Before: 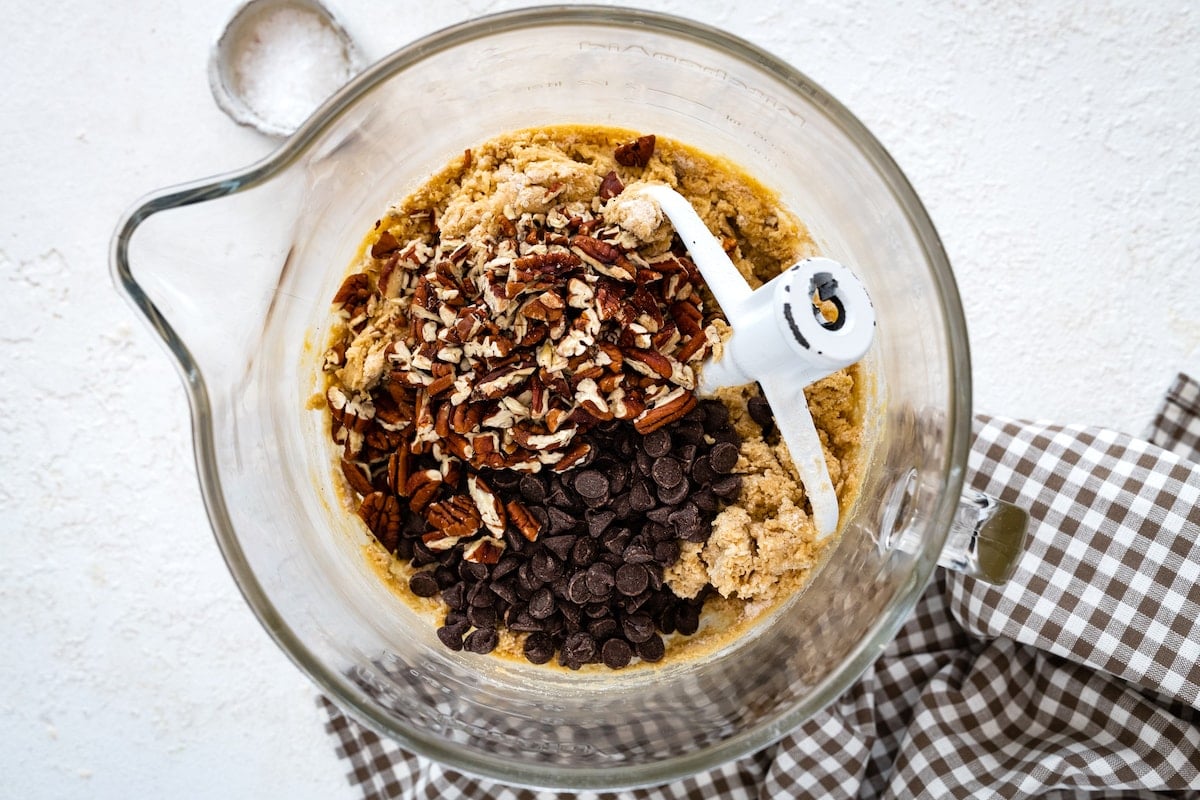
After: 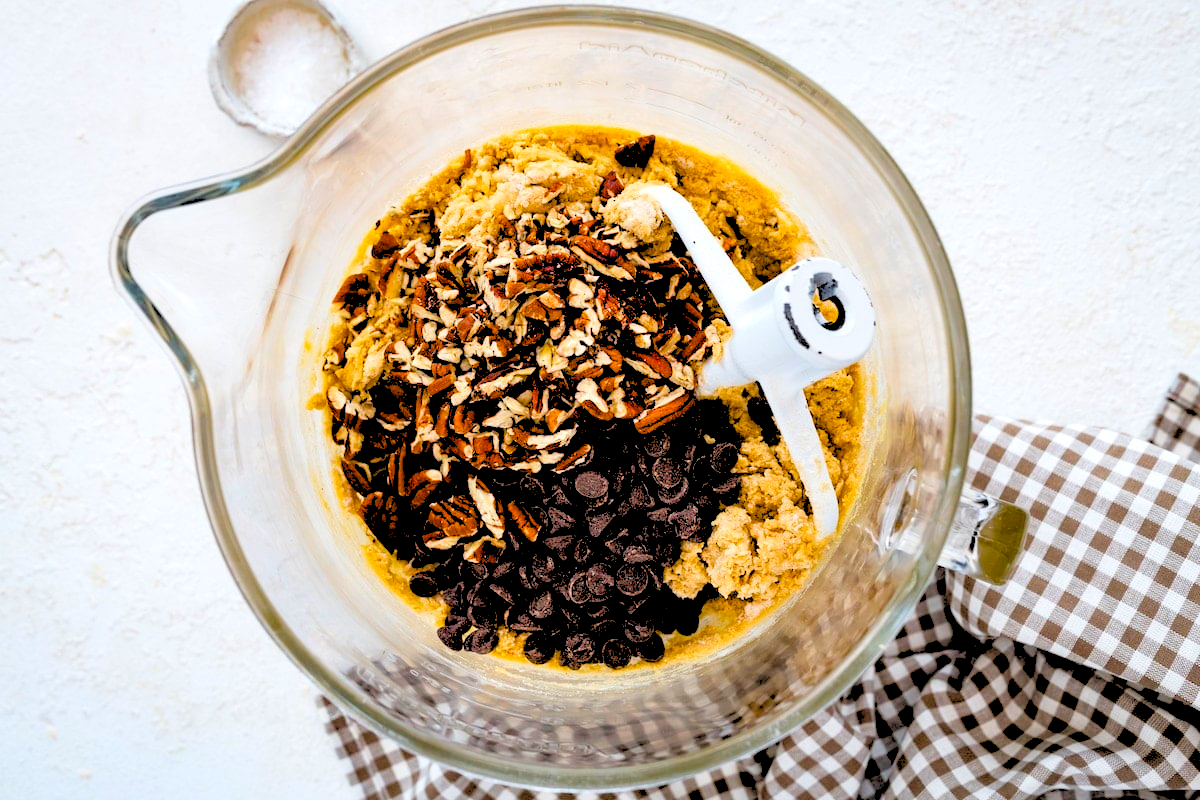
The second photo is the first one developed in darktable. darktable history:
color balance rgb: perceptual saturation grading › global saturation 20%, perceptual saturation grading › highlights -25%, perceptual saturation grading › shadows 25%, global vibrance 50%
rgb levels: levels [[0.027, 0.429, 0.996], [0, 0.5, 1], [0, 0.5, 1]]
